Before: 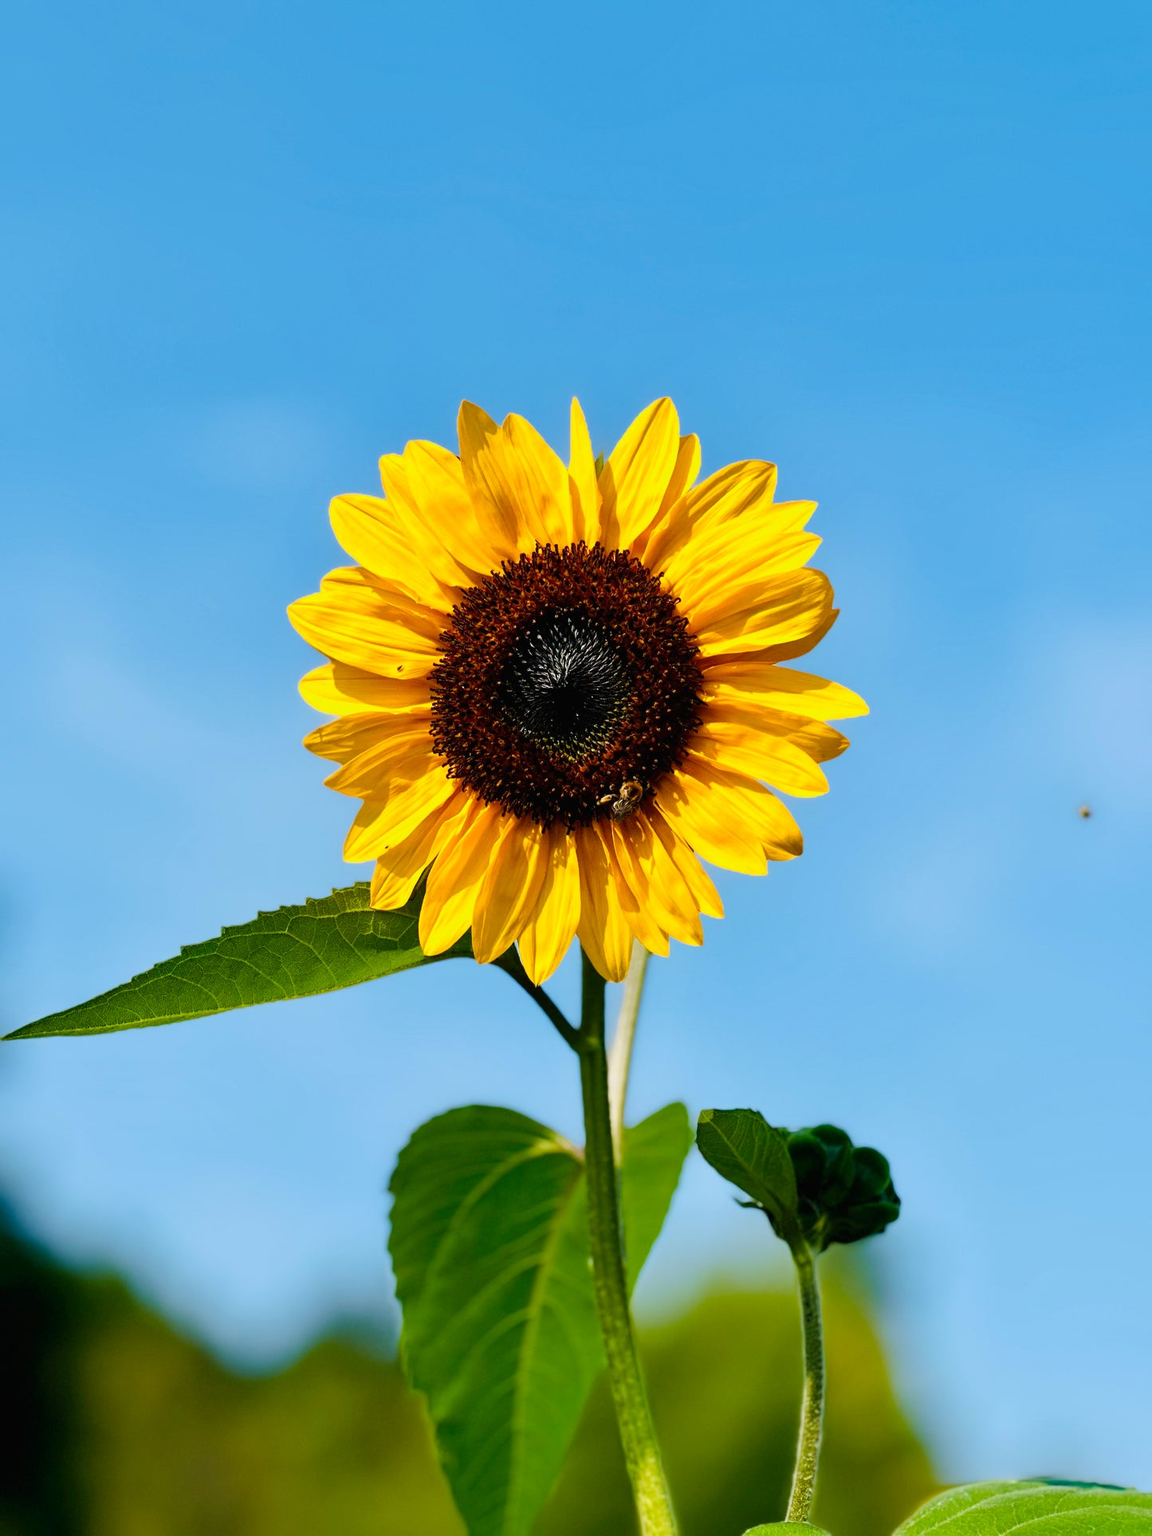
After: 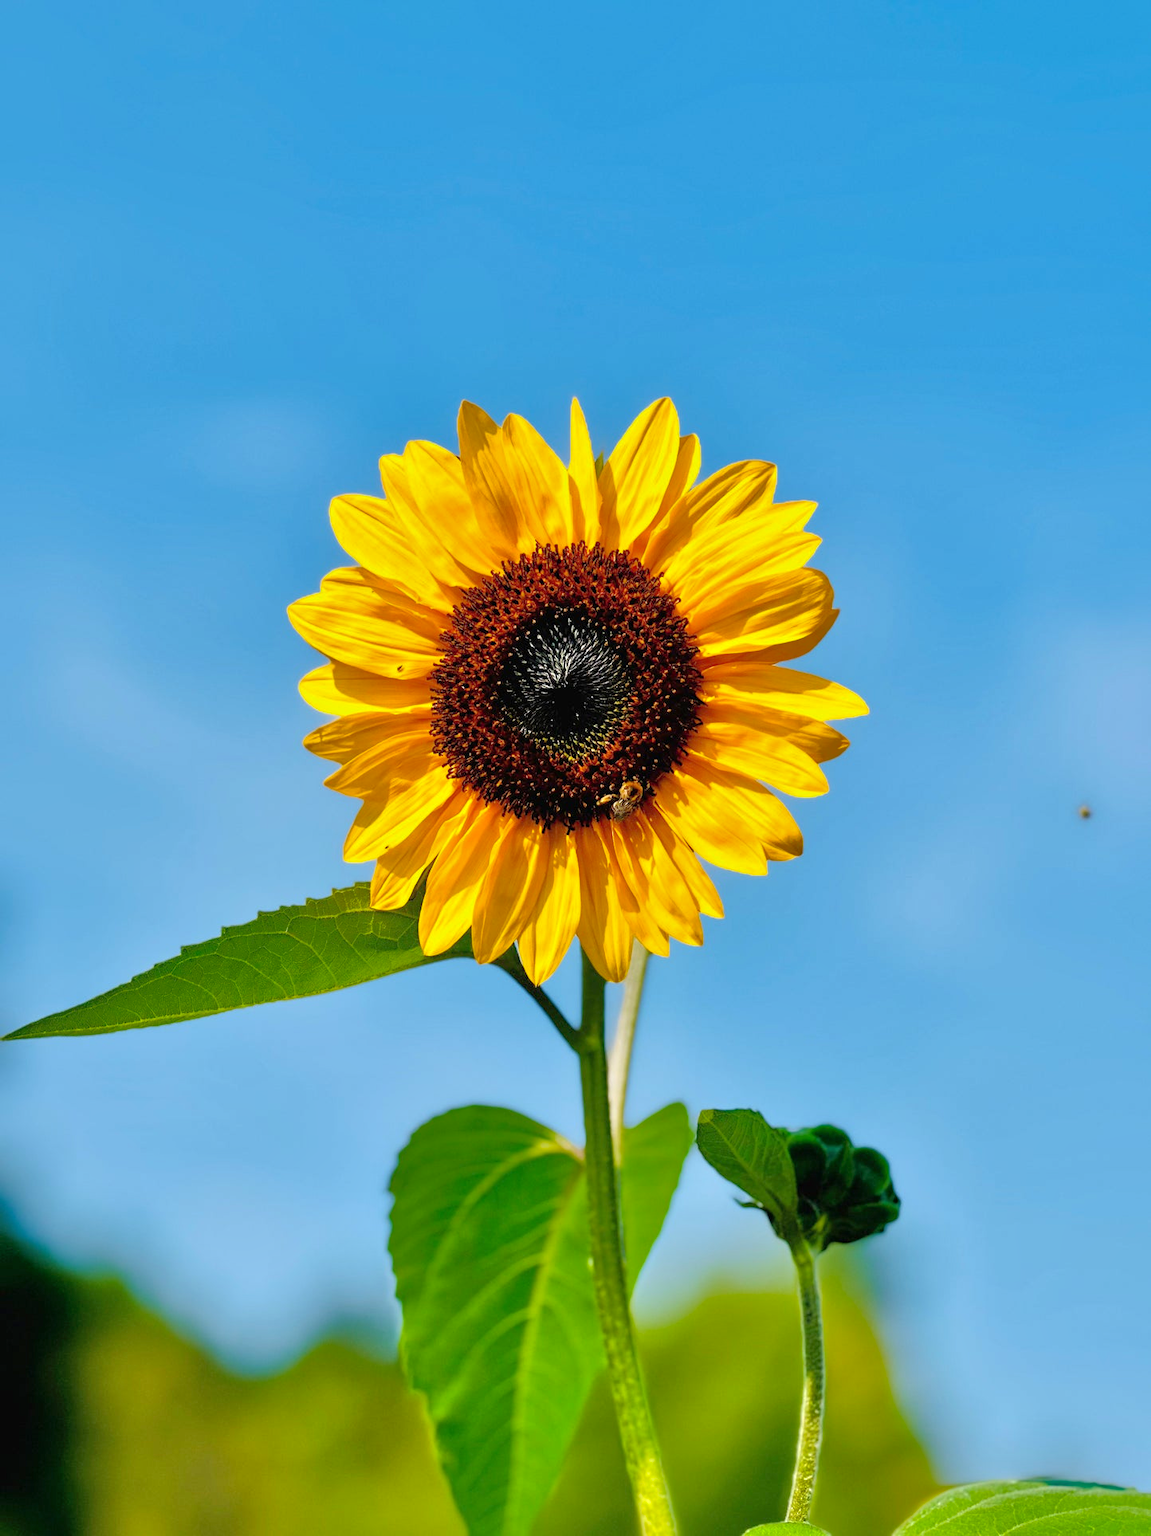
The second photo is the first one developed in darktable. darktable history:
tone equalizer: -7 EV 0.15 EV, -6 EV 0.6 EV, -5 EV 1.15 EV, -4 EV 1.33 EV, -3 EV 1.15 EV, -2 EV 0.6 EV, -1 EV 0.15 EV, mask exposure compensation -0.5 EV
shadows and highlights: on, module defaults
